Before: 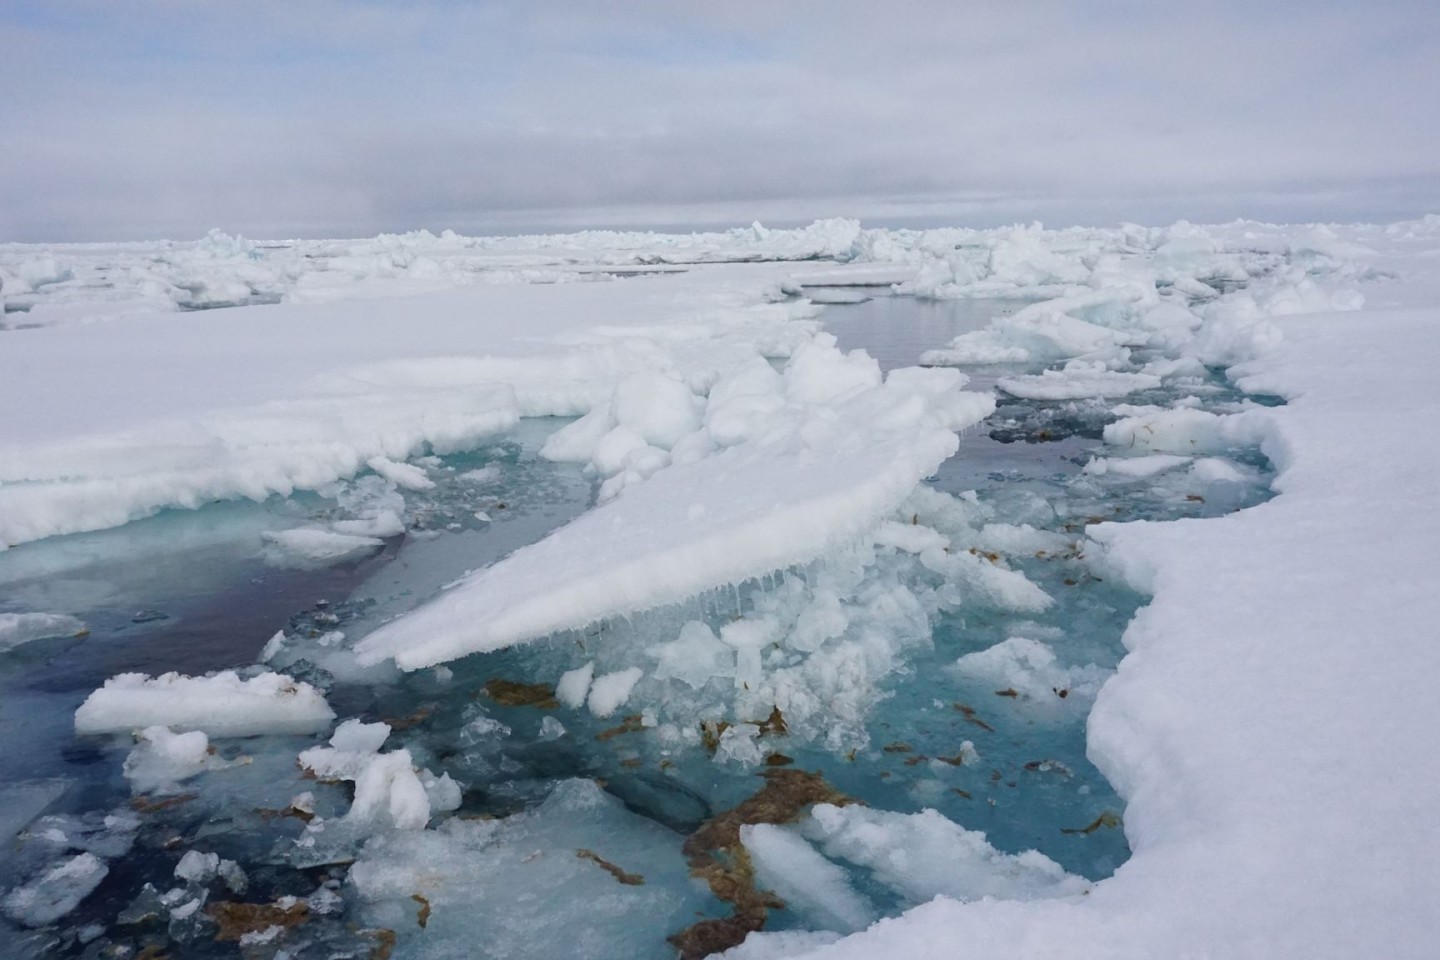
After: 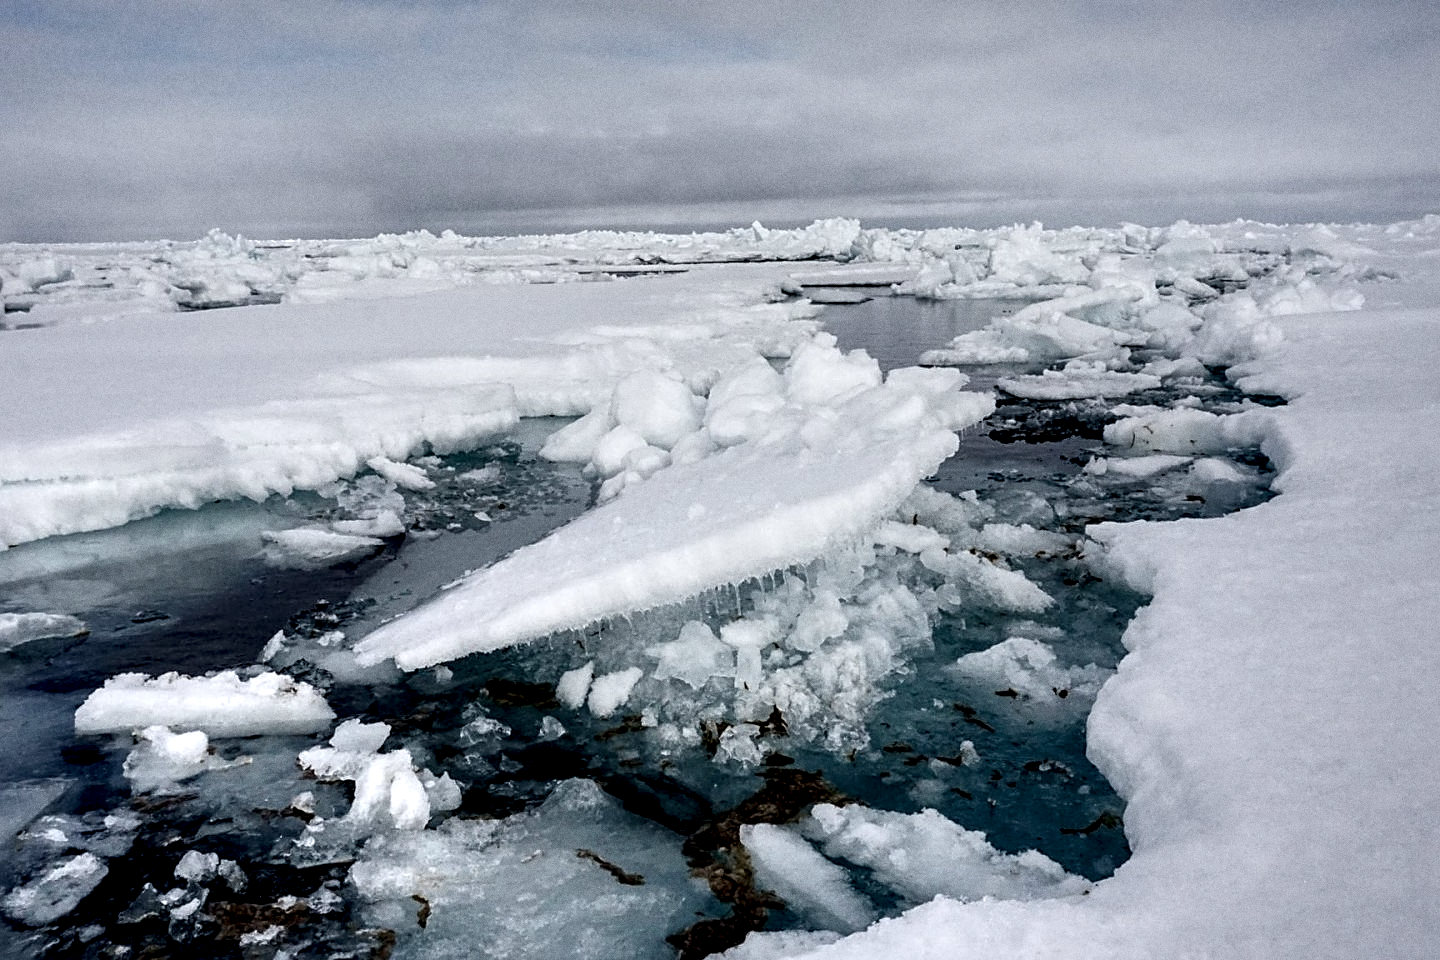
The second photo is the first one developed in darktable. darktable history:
color balance rgb: perceptual saturation grading › global saturation -27.94%, hue shift -2.27°, contrast -21.26%
sharpen: on, module defaults
grain: coarseness 0.09 ISO
local contrast: highlights 115%, shadows 42%, detail 293%
